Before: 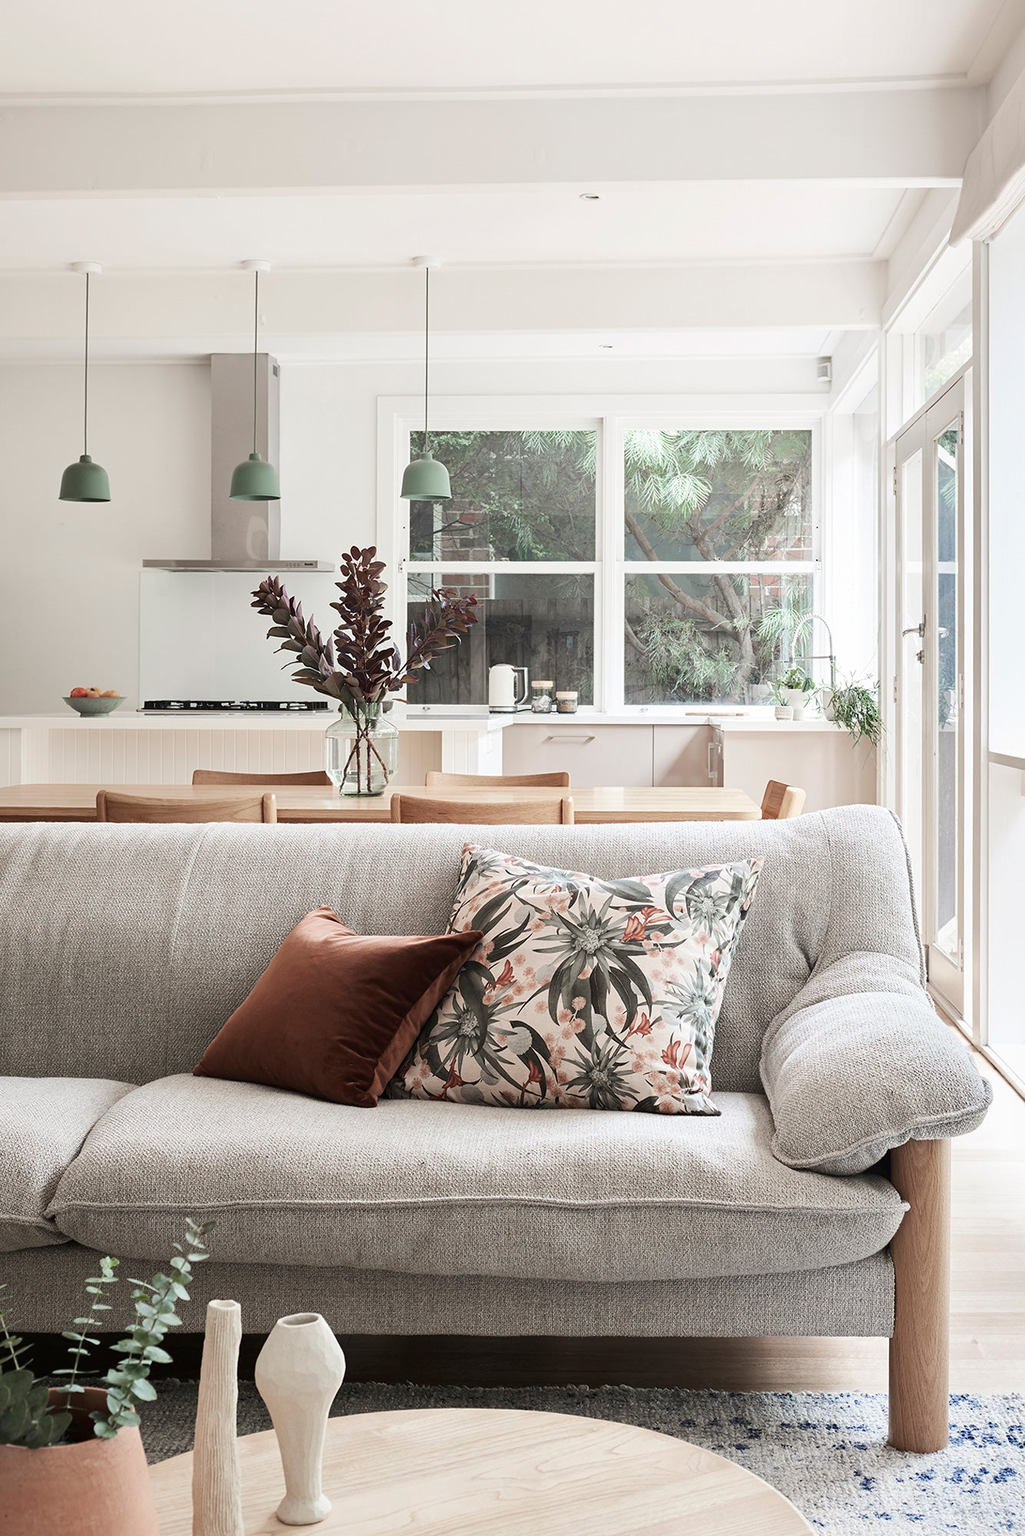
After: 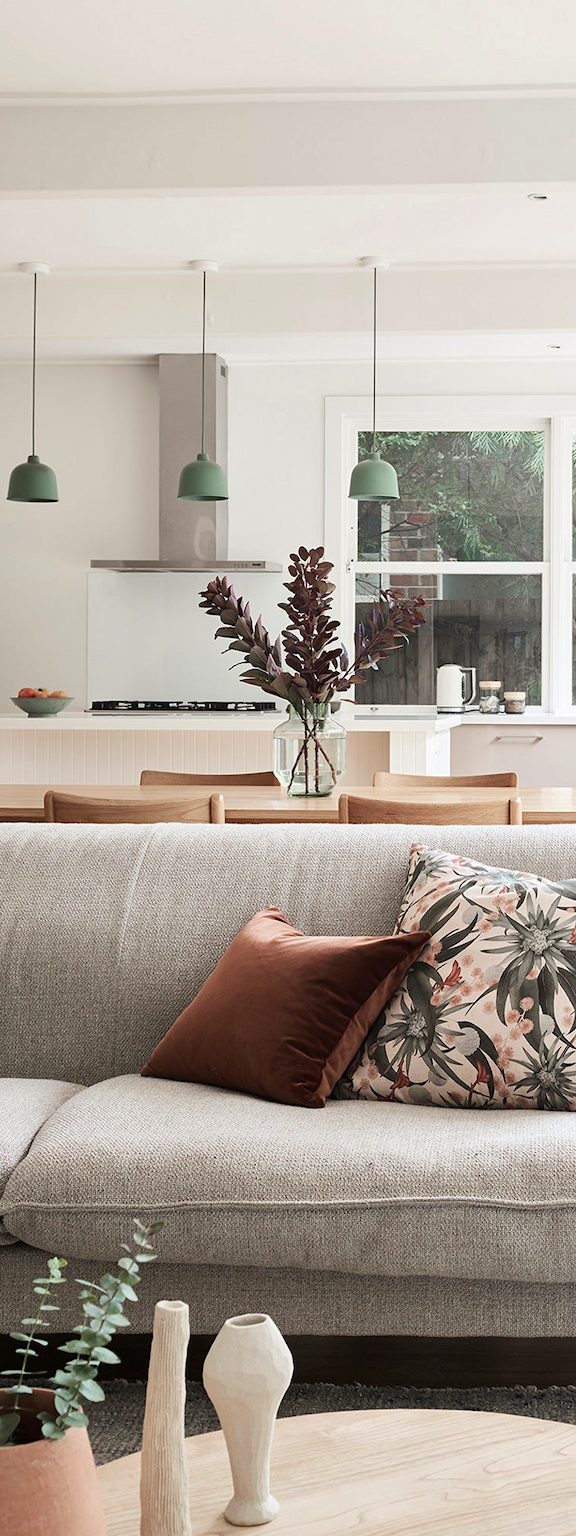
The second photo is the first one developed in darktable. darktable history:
crop: left 5.114%, right 38.589%
velvia: strength 15%
shadows and highlights: shadows 37.27, highlights -28.18, soften with gaussian
